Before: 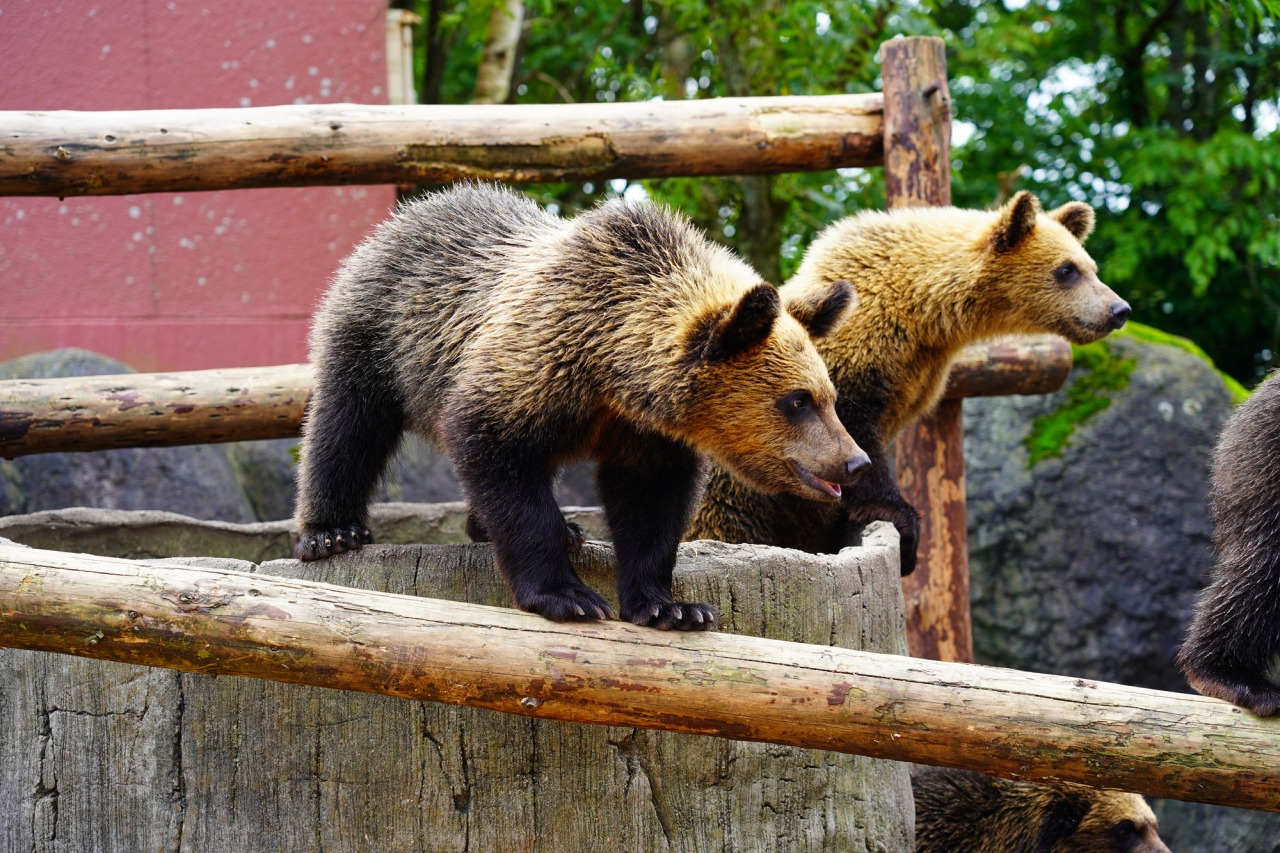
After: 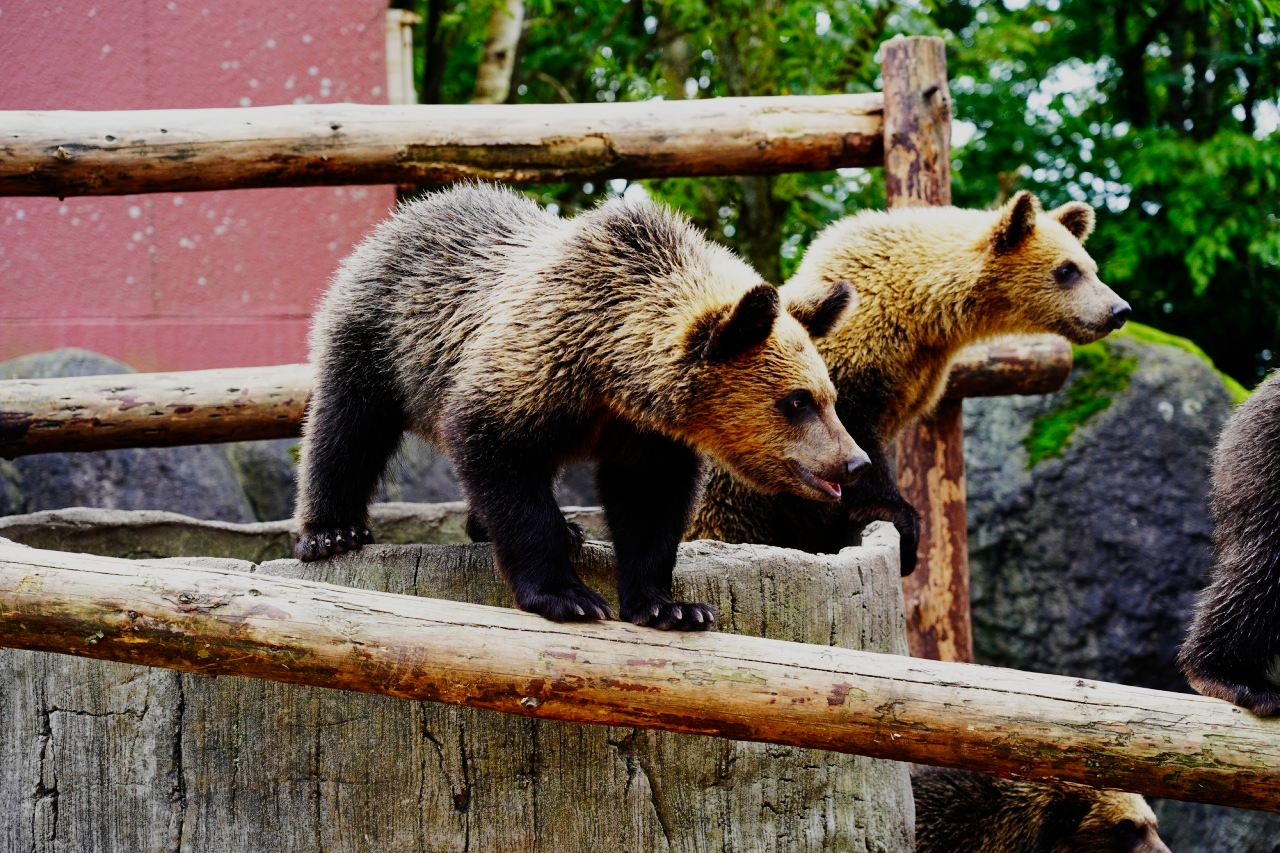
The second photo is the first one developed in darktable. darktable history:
sigmoid: skew -0.2, preserve hue 0%, red attenuation 0.1, red rotation 0.035, green attenuation 0.1, green rotation -0.017, blue attenuation 0.15, blue rotation -0.052, base primaries Rec2020
contrast brightness saturation: contrast 0.07
